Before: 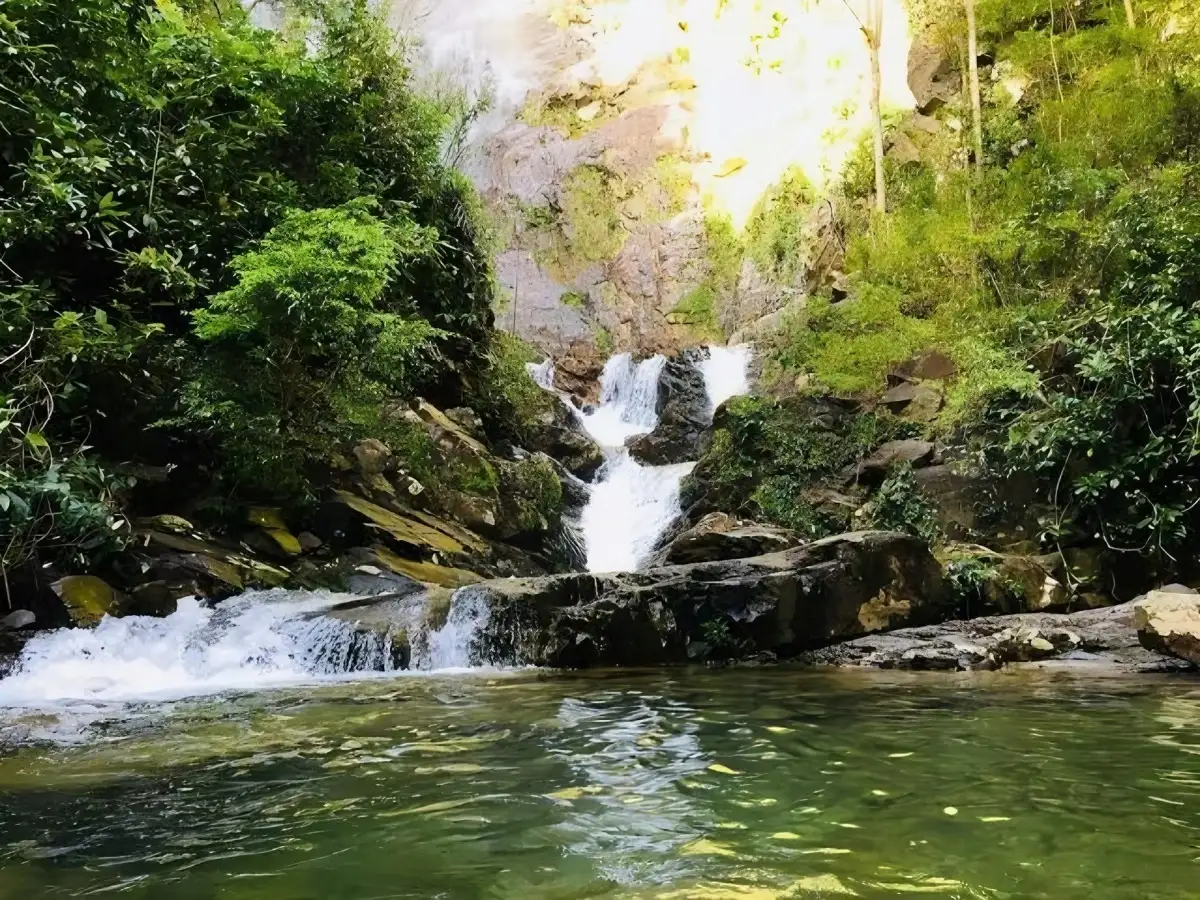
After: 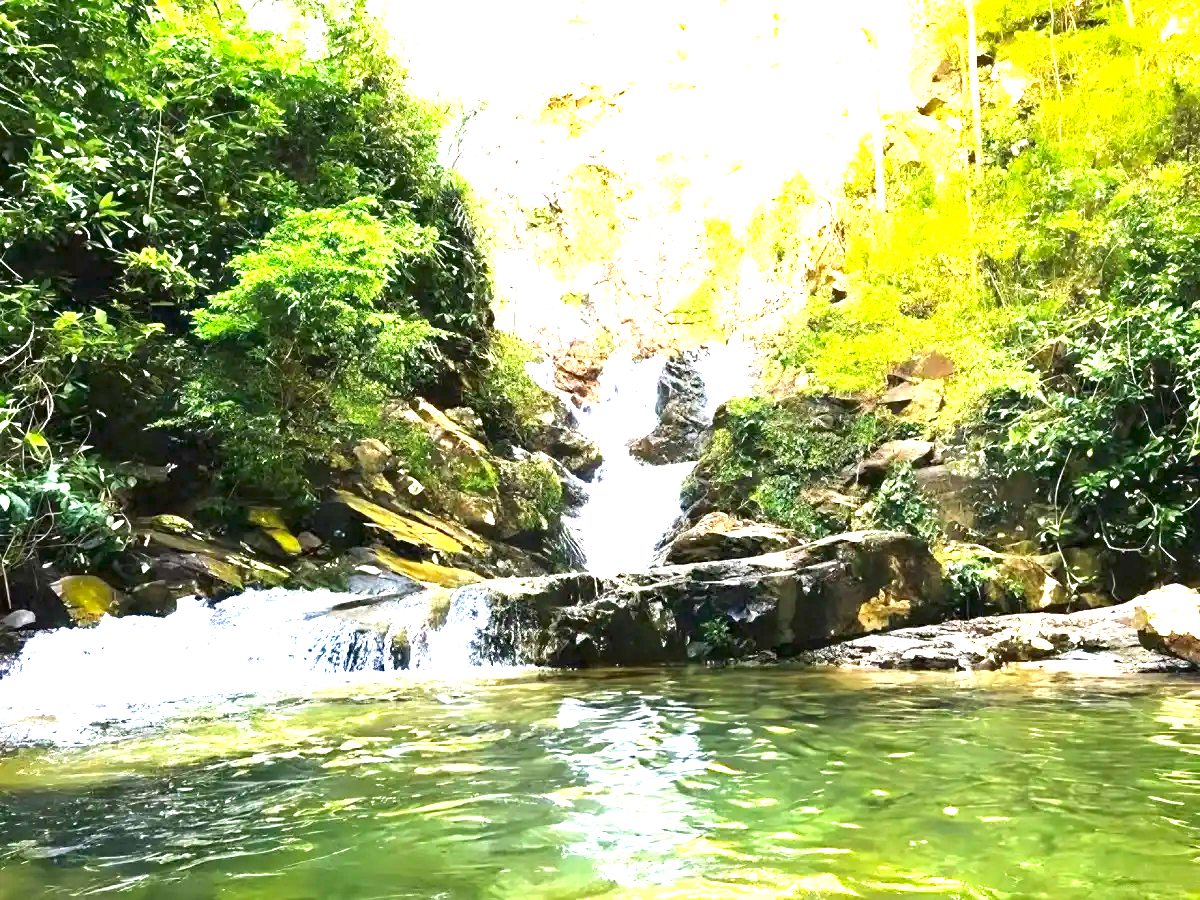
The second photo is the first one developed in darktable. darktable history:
contrast brightness saturation: contrast 0.041, saturation 0.153
exposure: exposure 2.238 EV, compensate highlight preservation false
